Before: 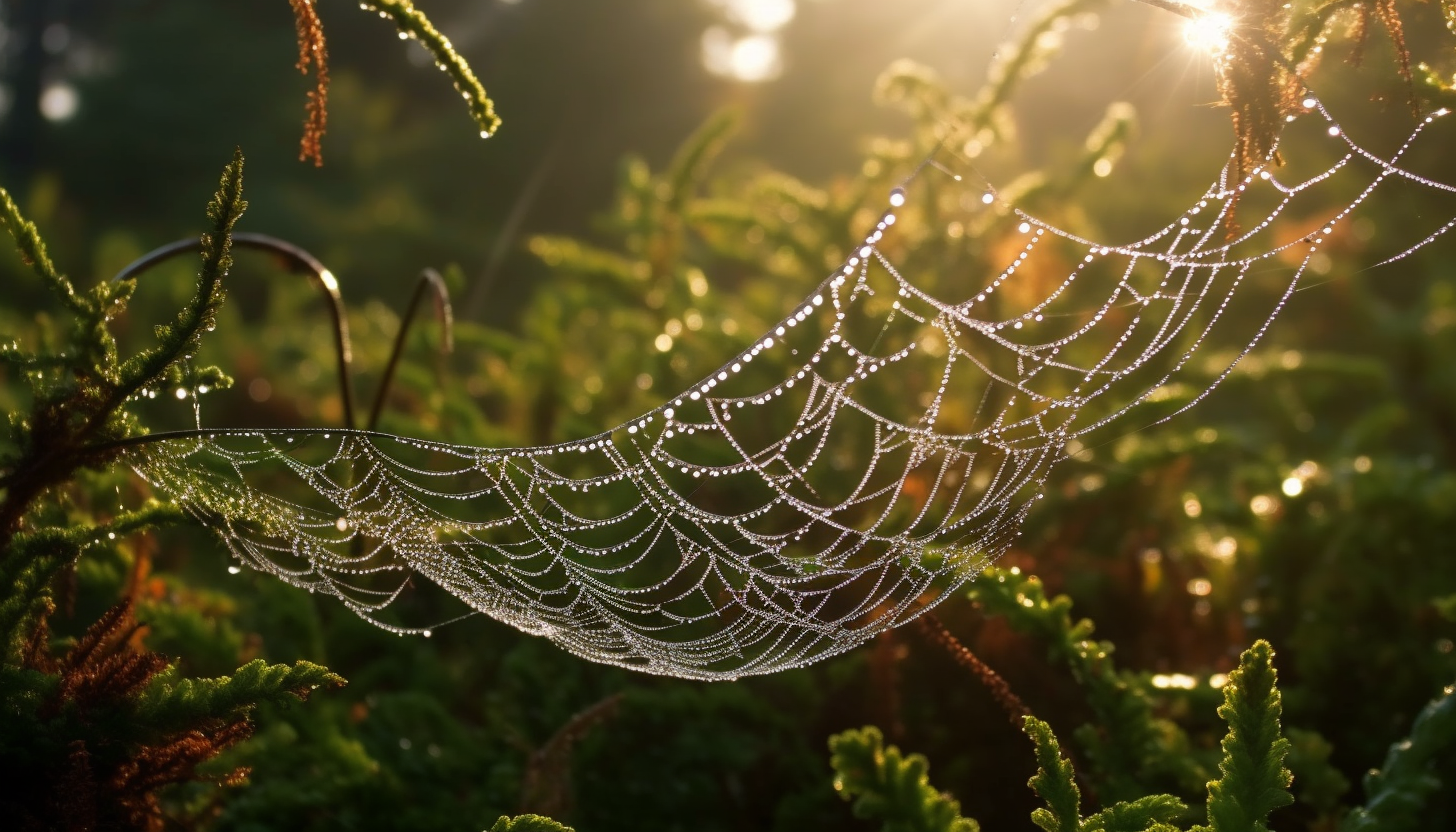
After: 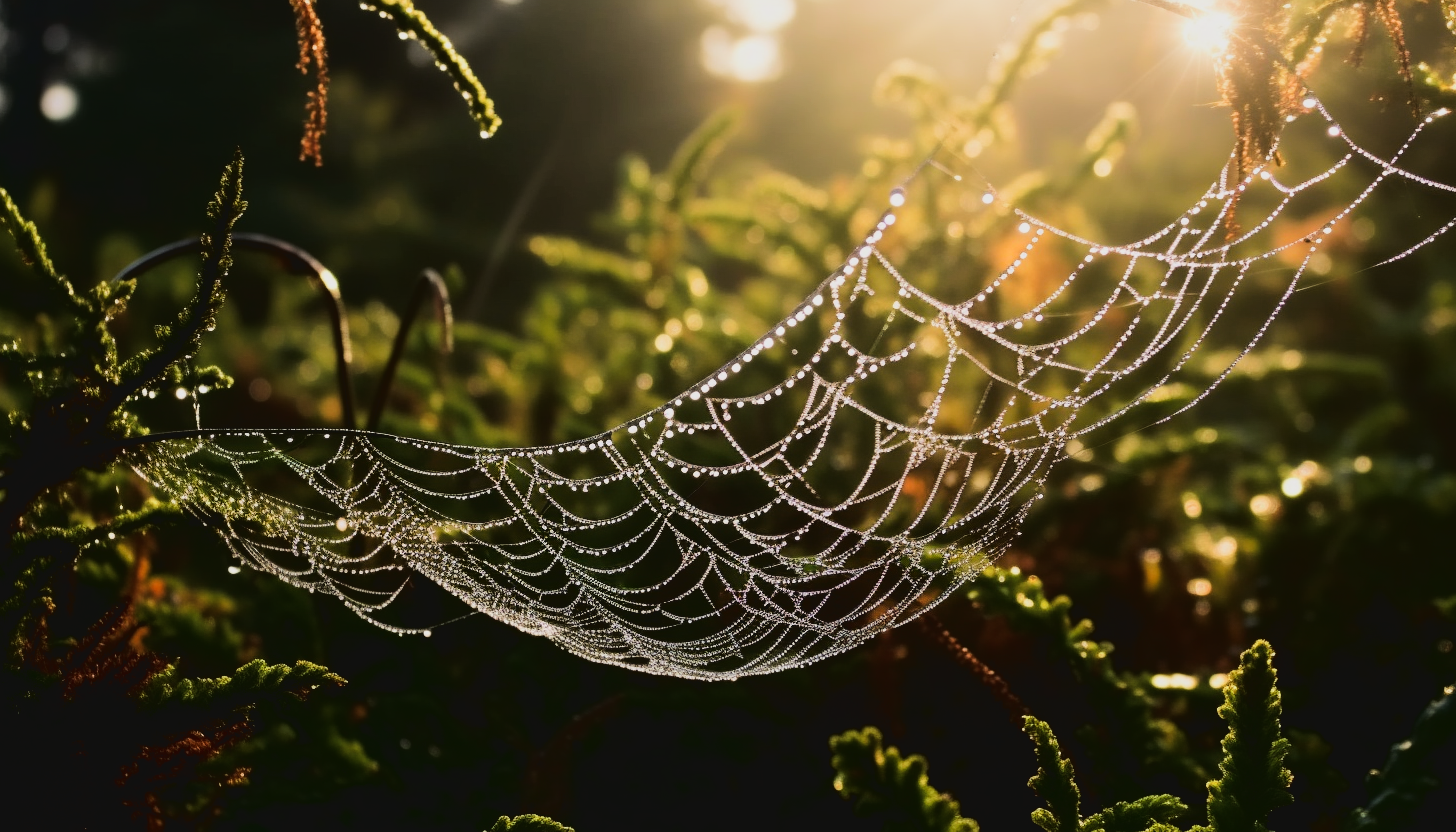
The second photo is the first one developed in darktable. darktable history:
filmic rgb: black relative exposure -7.5 EV, white relative exposure 4.99 EV, hardness 3.33, contrast 1.299
tone curve: curves: ch0 [(0, 0.046) (0.037, 0.056) (0.176, 0.162) (0.33, 0.331) (0.432, 0.475) (0.601, 0.665) (0.843, 0.876) (1, 1)]; ch1 [(0, 0) (0.339, 0.349) (0.445, 0.42) (0.476, 0.47) (0.497, 0.492) (0.523, 0.514) (0.557, 0.558) (0.632, 0.615) (0.728, 0.746) (1, 1)]; ch2 [(0, 0) (0.327, 0.324) (0.417, 0.44) (0.46, 0.453) (0.502, 0.495) (0.526, 0.52) (0.54, 0.55) (0.606, 0.626) (0.745, 0.704) (1, 1)], color space Lab, linked channels, preserve colors none
